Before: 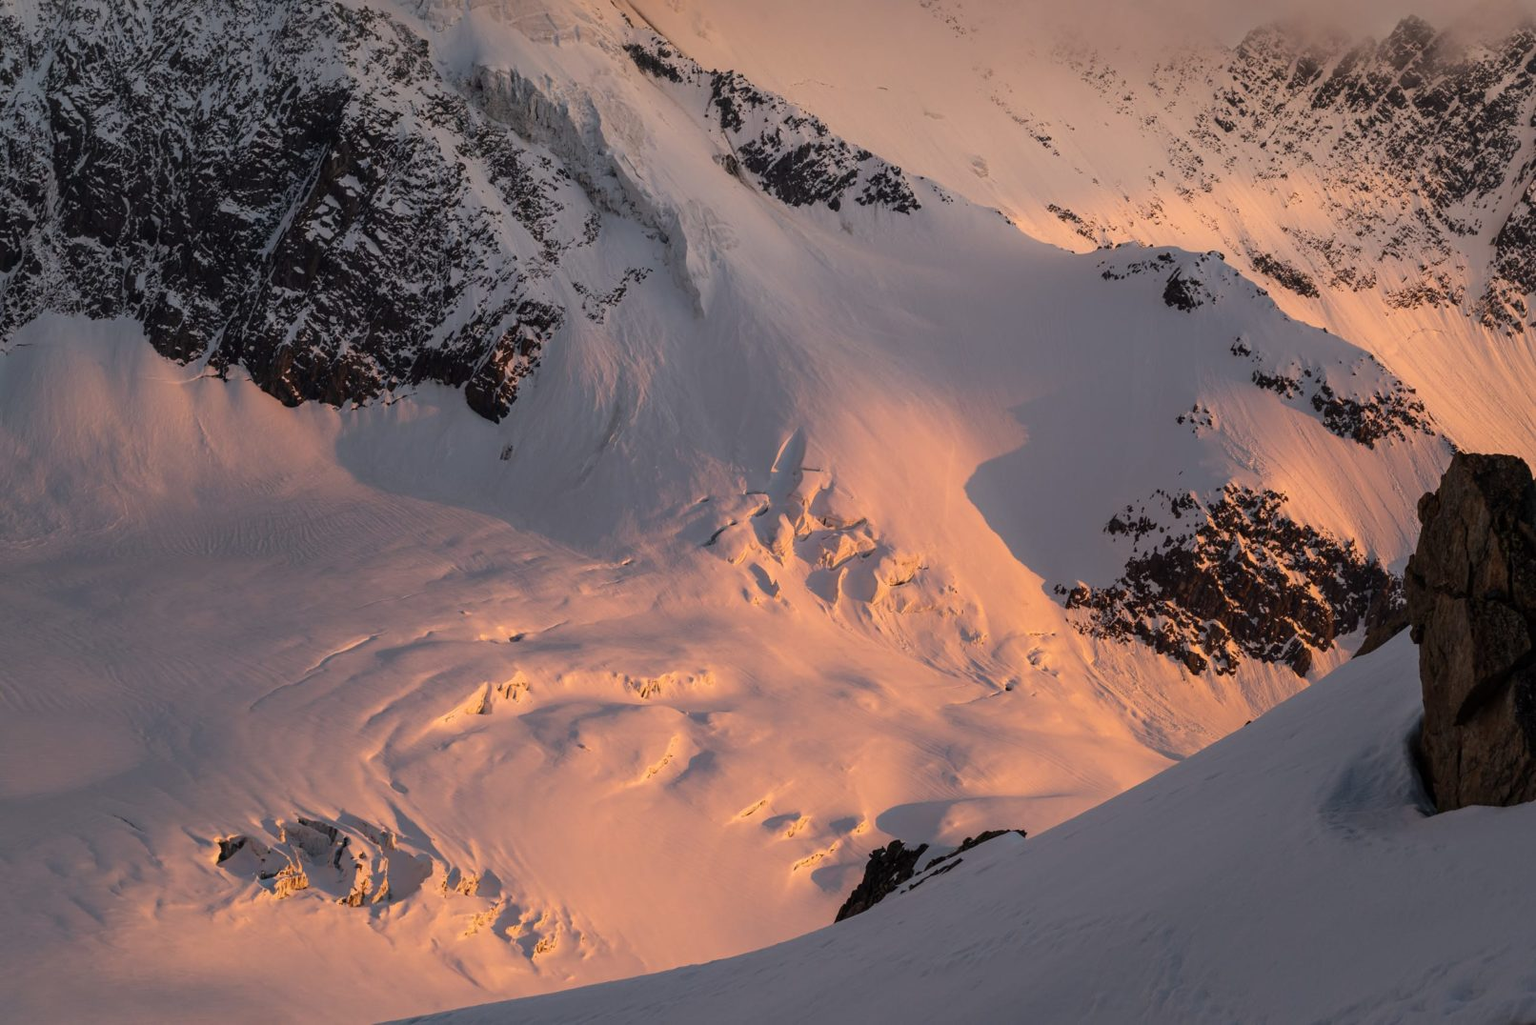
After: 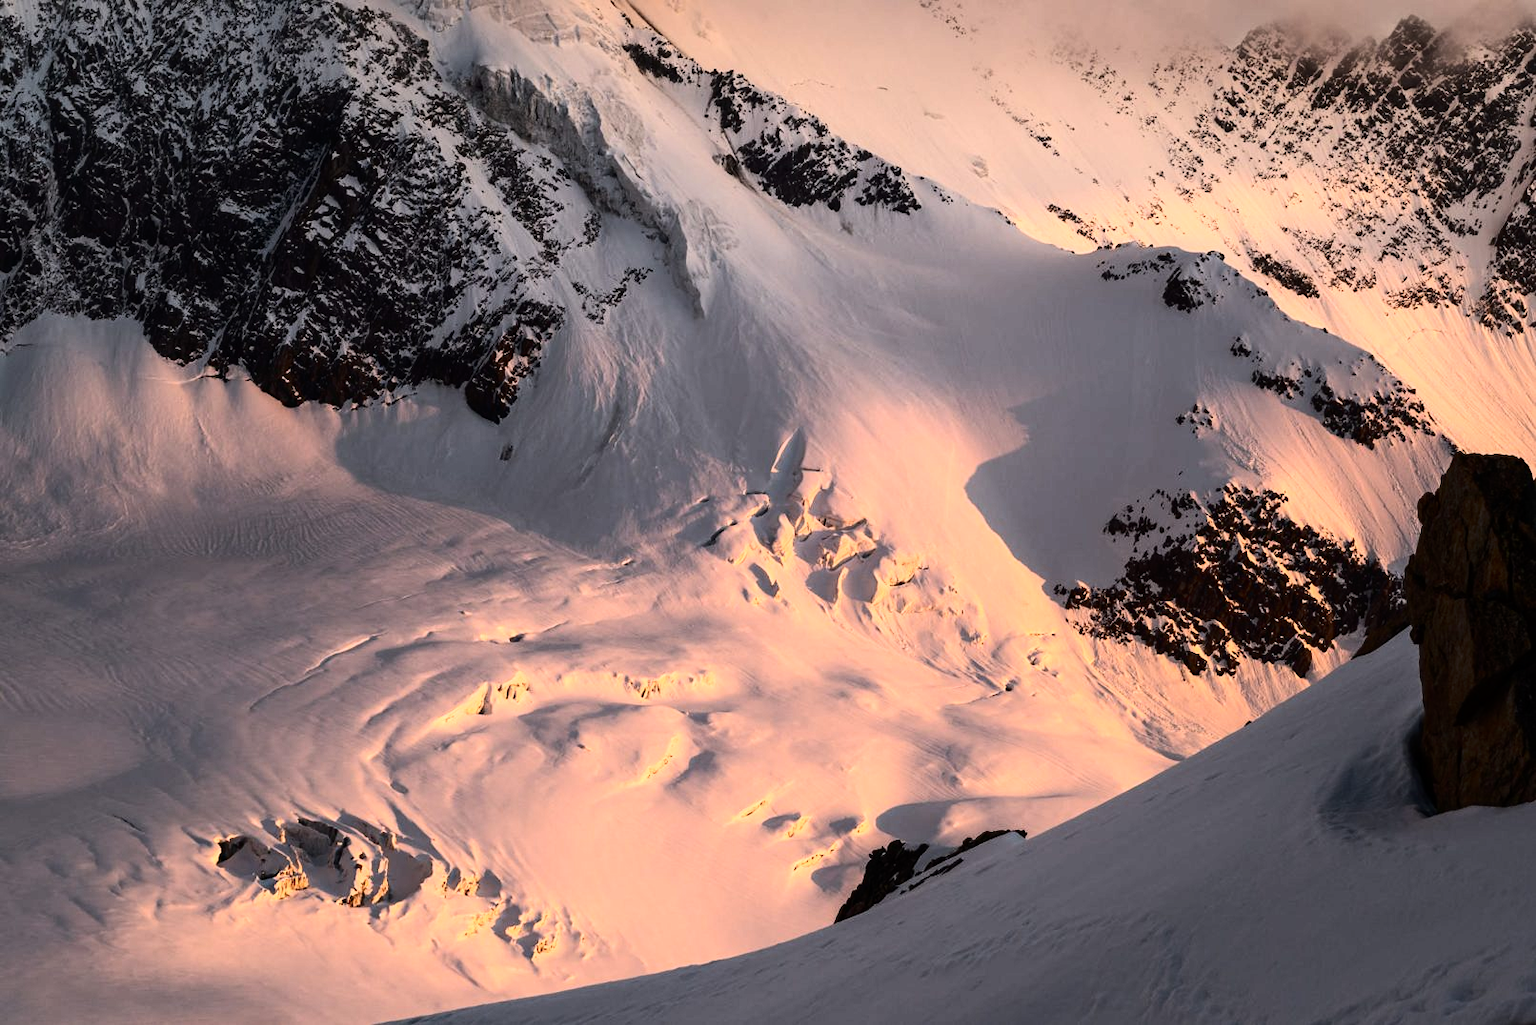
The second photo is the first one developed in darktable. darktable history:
tone equalizer: -8 EV -0.75 EV, -7 EV -0.7 EV, -6 EV -0.6 EV, -5 EV -0.4 EV, -3 EV 0.4 EV, -2 EV 0.6 EV, -1 EV 0.7 EV, +0 EV 0.75 EV, edges refinement/feathering 500, mask exposure compensation -1.57 EV, preserve details no
contrast brightness saturation: contrast 0.22
